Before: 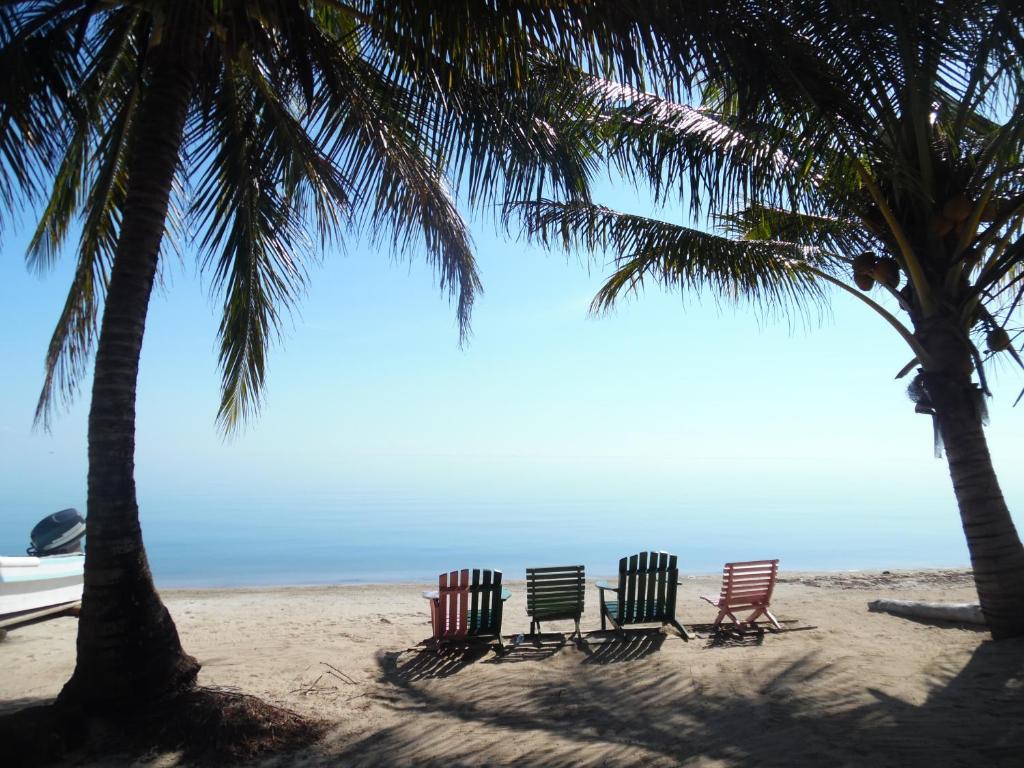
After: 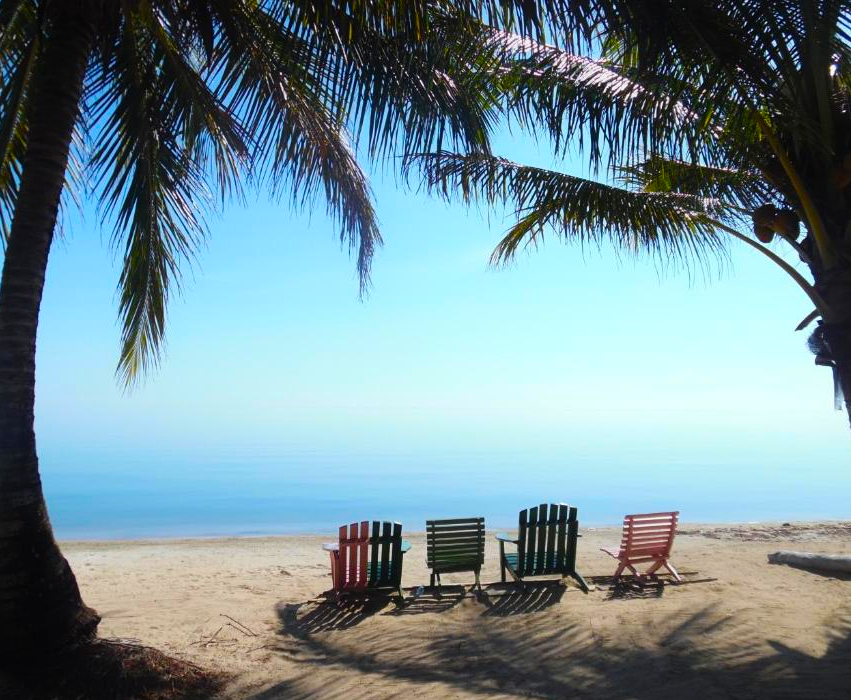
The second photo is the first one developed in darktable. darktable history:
contrast equalizer: octaves 7, y [[0.5, 0.488, 0.462, 0.461, 0.491, 0.5], [0.5 ×6], [0.5 ×6], [0 ×6], [0 ×6]]
crop: left 9.772%, top 6.339%, right 7.046%, bottom 2.397%
color balance rgb: shadows lift › luminance -9.125%, linear chroma grading › global chroma 15.214%, perceptual saturation grading › global saturation 25.261%
